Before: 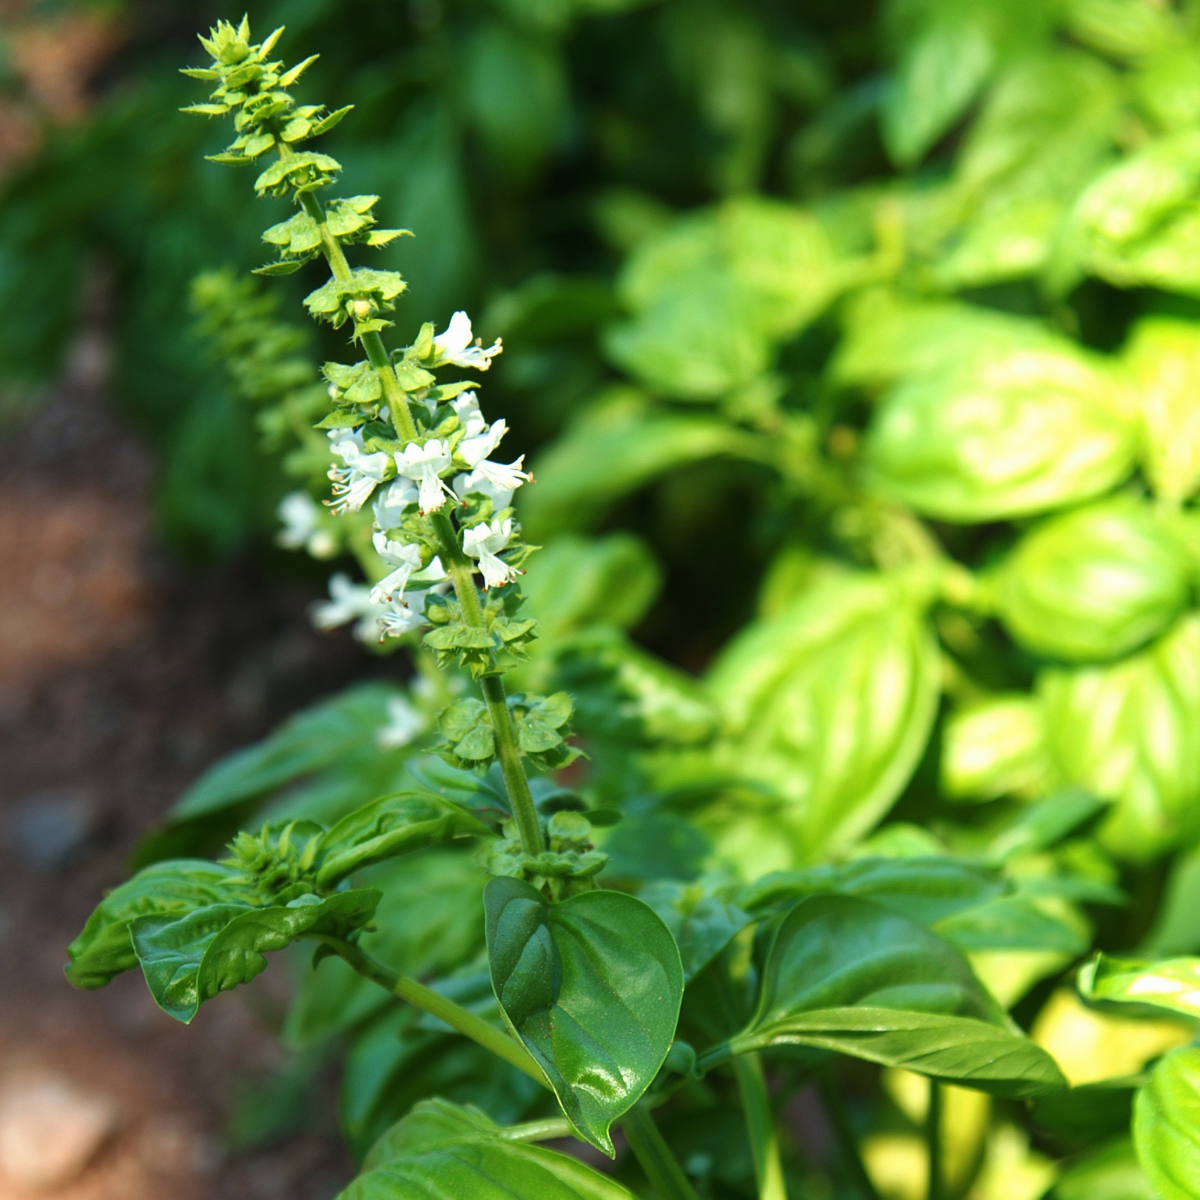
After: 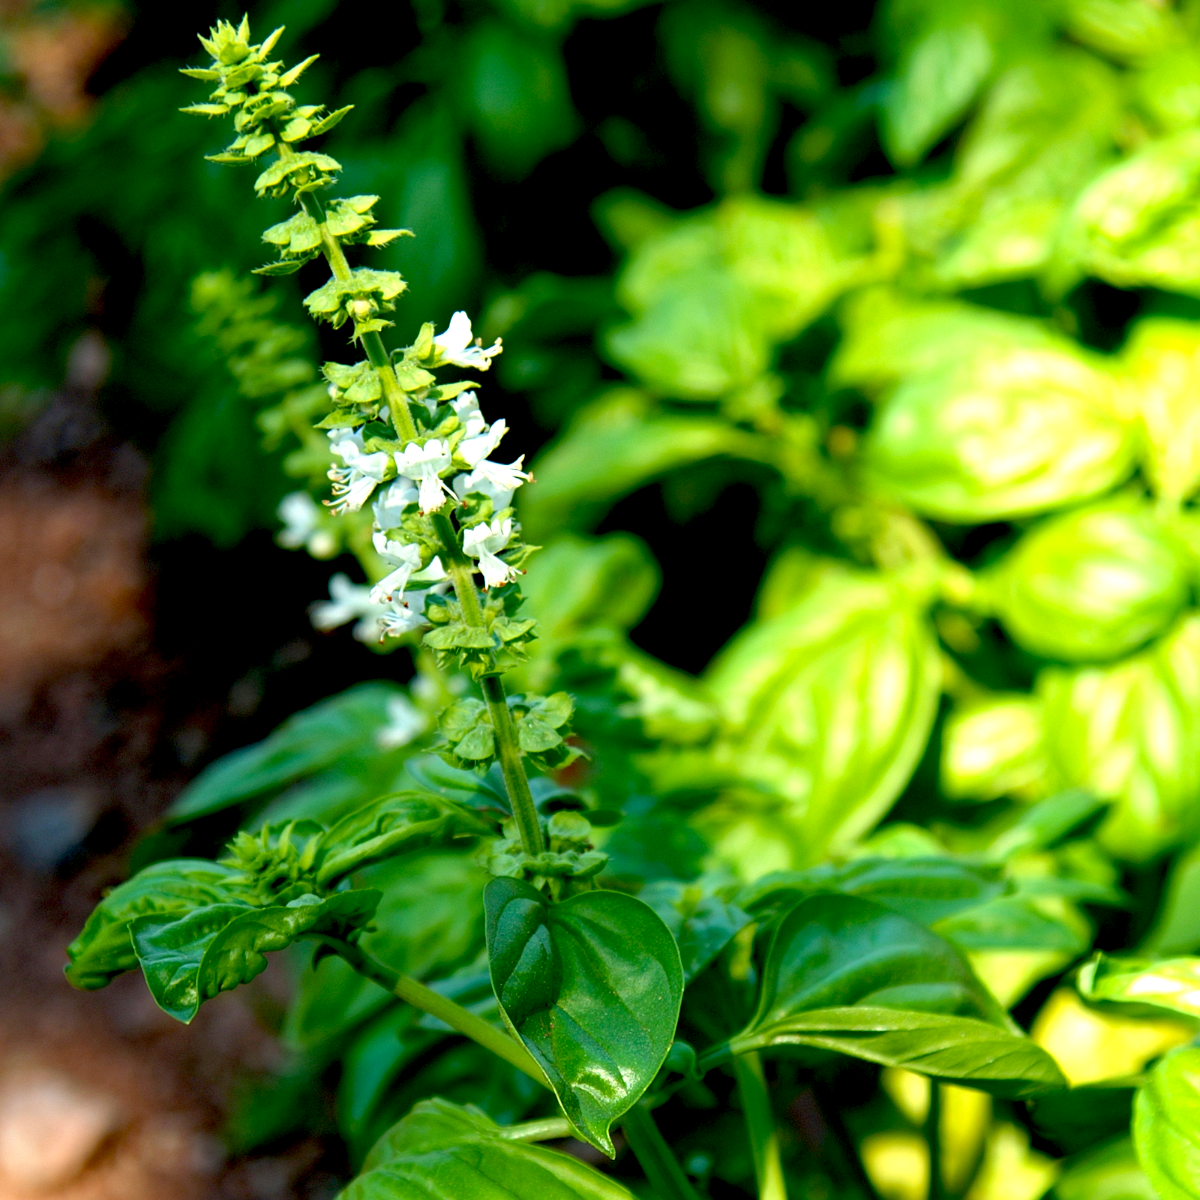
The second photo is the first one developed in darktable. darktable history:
exposure: black level correction 0.025, exposure 0.182 EV, compensate highlight preservation false
haze removal: compatibility mode true, adaptive false
